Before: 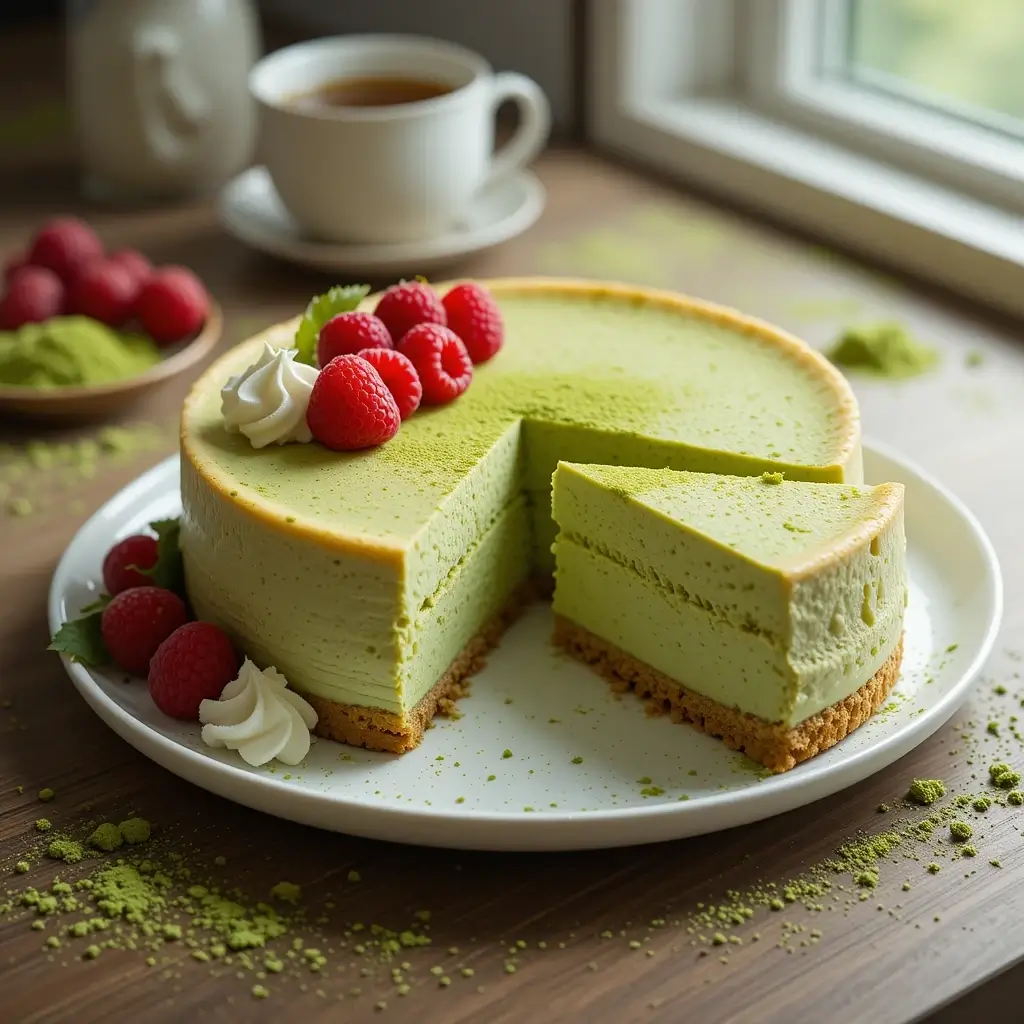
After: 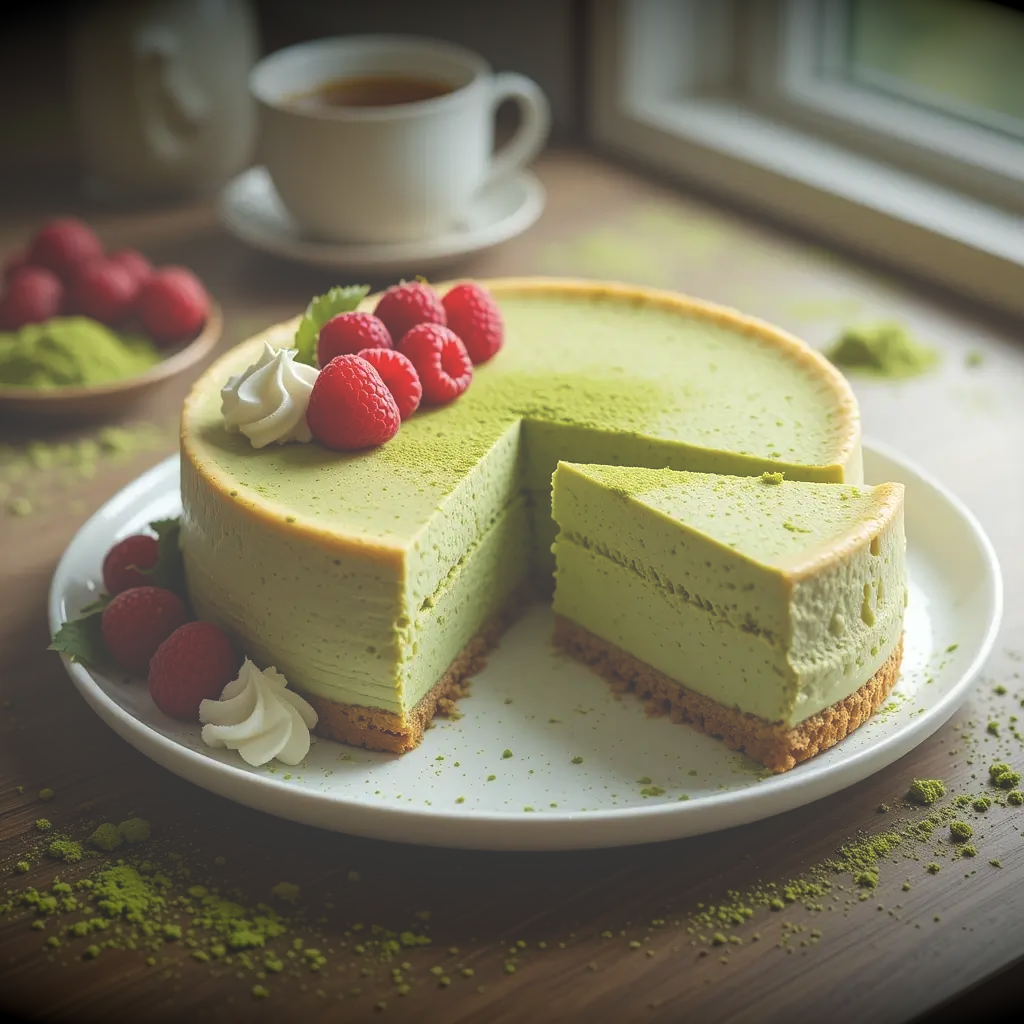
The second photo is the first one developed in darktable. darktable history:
exposure: black level correction -0.041, exposure 0.064 EV, compensate highlight preservation false
vignetting: fall-off start 98.29%, fall-off radius 100%, brightness -1, saturation 0.5, width/height ratio 1.428
